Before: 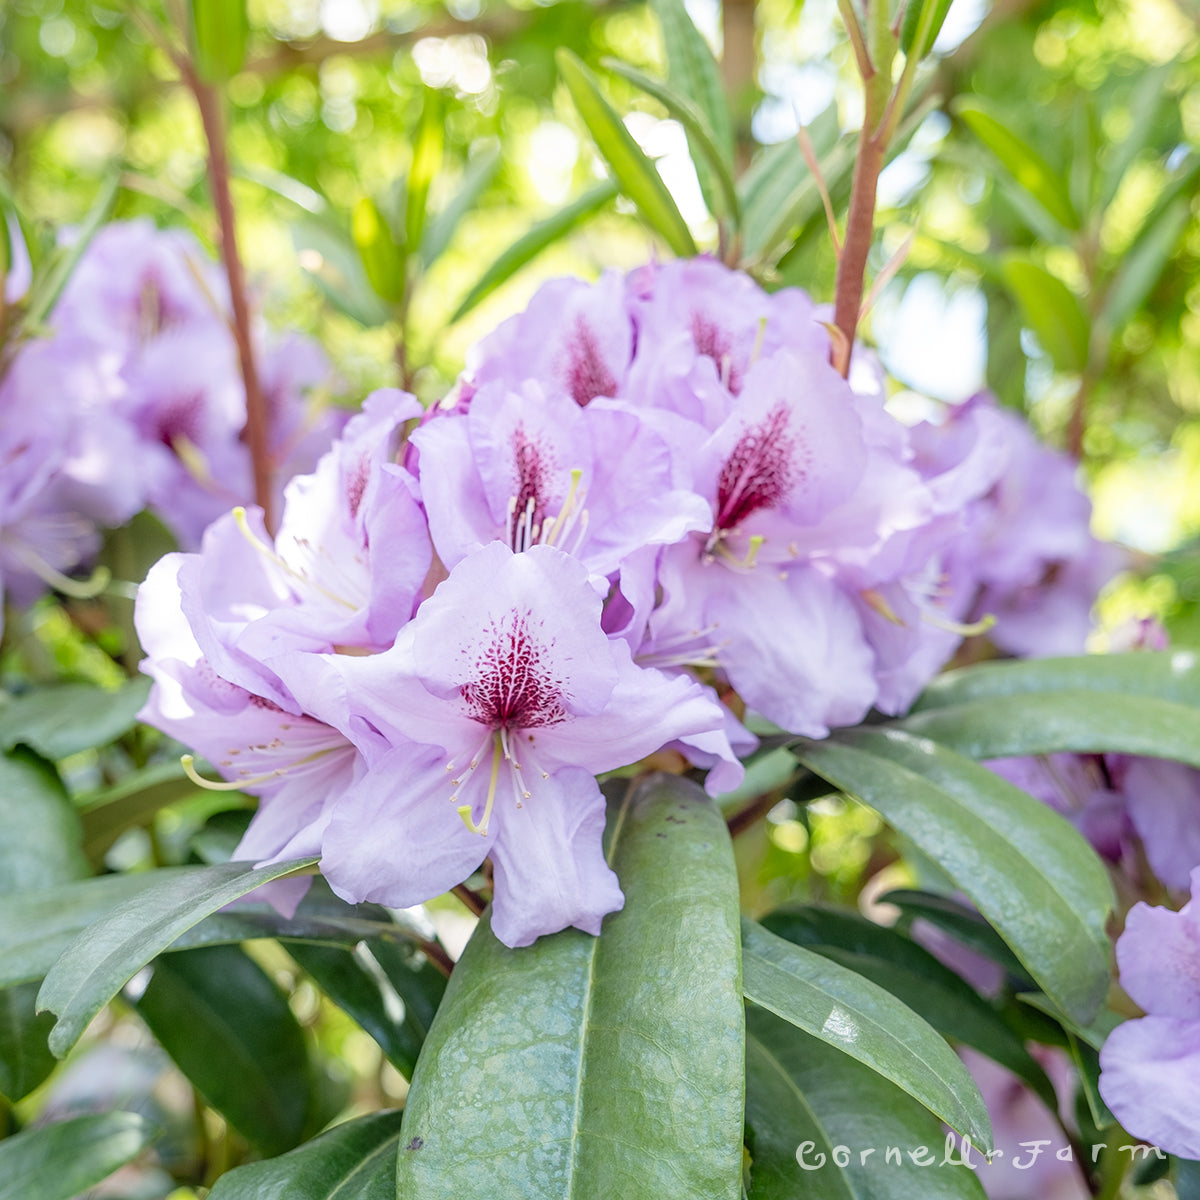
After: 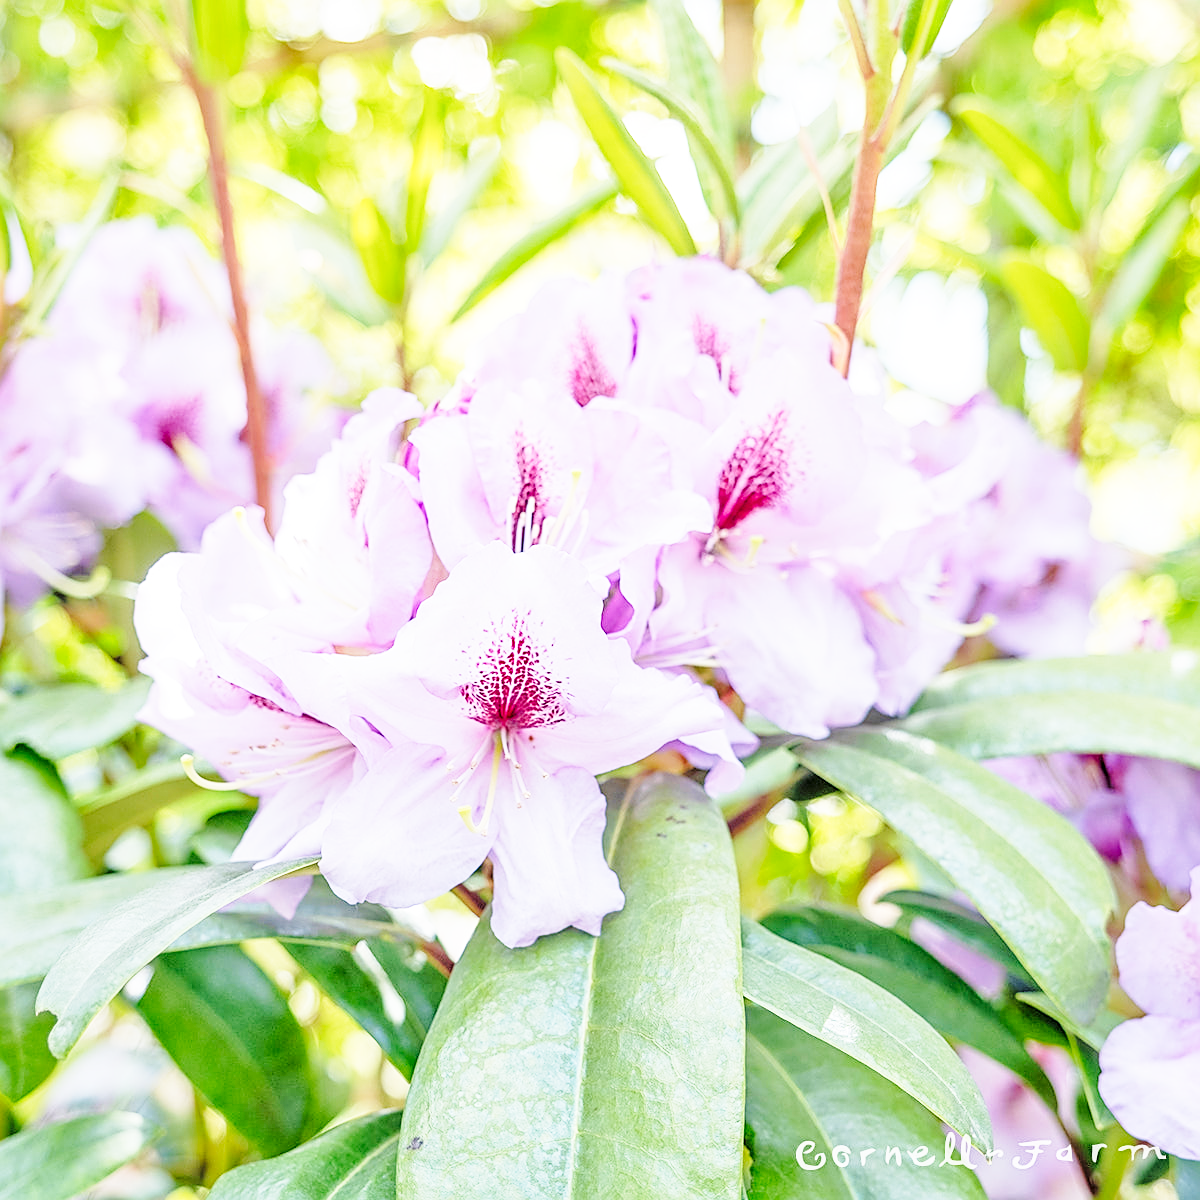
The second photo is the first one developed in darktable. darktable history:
base curve: curves: ch0 [(0, 0) (0.018, 0.026) (0.143, 0.37) (0.33, 0.731) (0.458, 0.853) (0.735, 0.965) (0.905, 0.986) (1, 1)], preserve colors none
tone equalizer: -7 EV 0.154 EV, -6 EV 0.589 EV, -5 EV 1.17 EV, -4 EV 1.35 EV, -3 EV 1.16 EV, -2 EV 0.6 EV, -1 EV 0.15 EV
sharpen: on, module defaults
